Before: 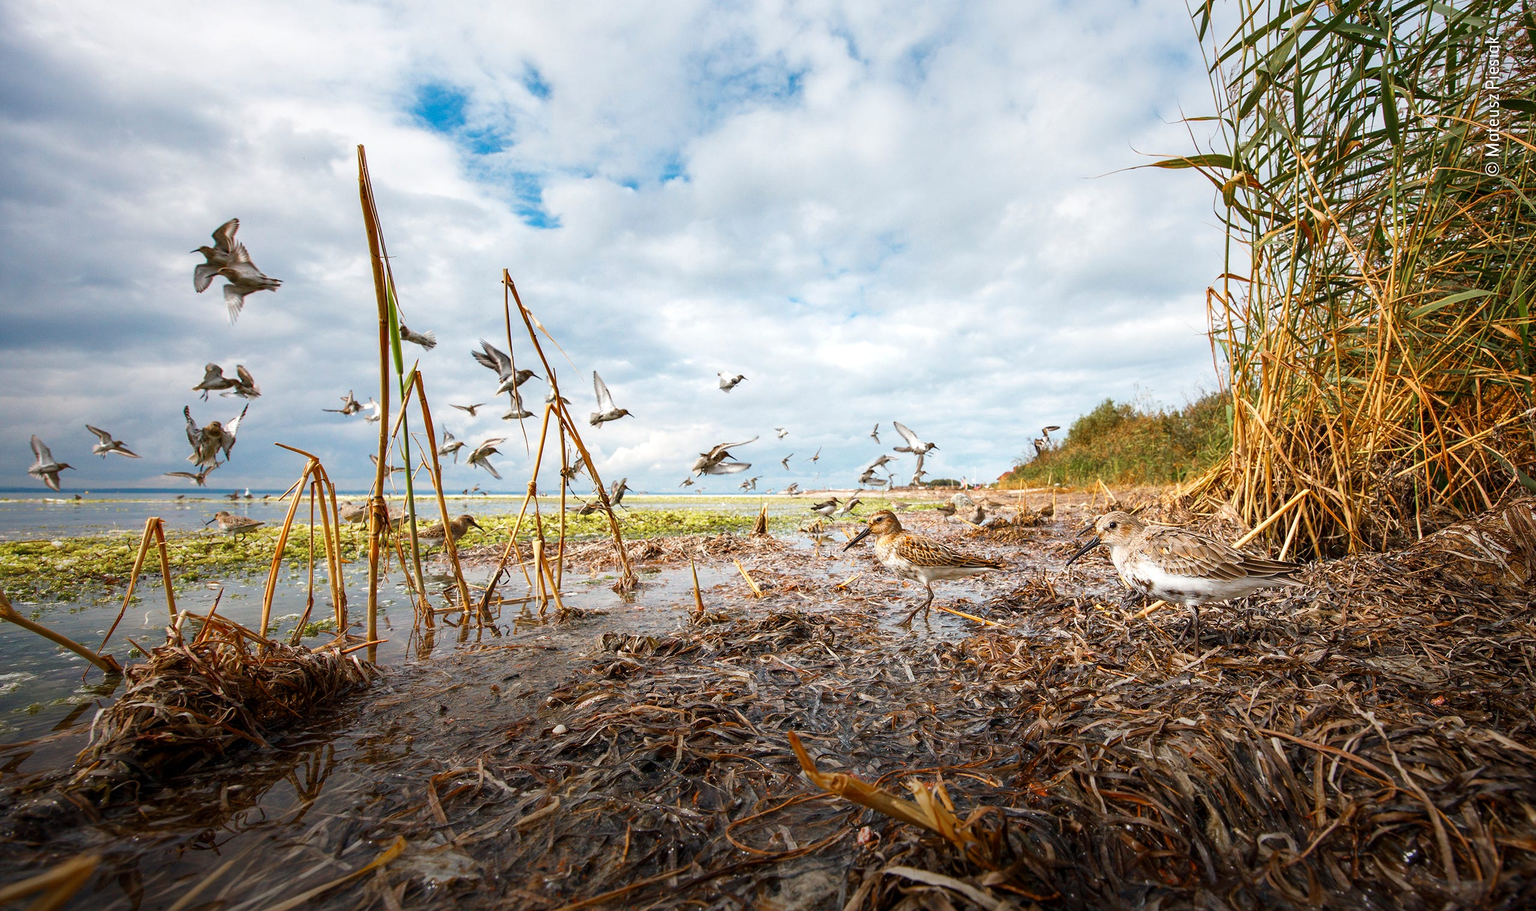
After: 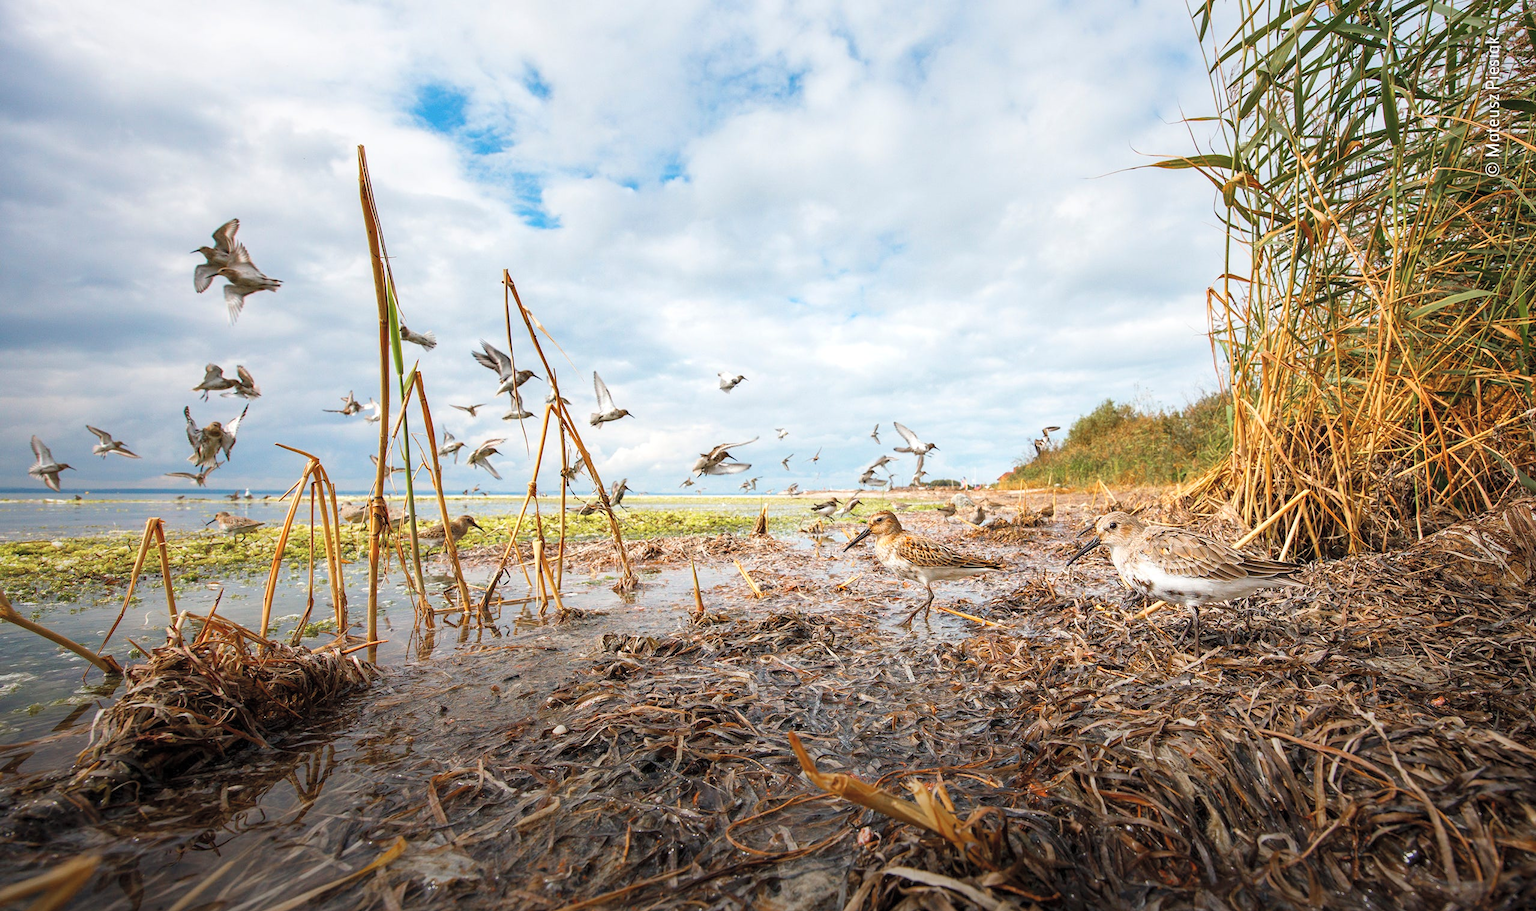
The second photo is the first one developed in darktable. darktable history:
contrast brightness saturation: brightness 0.148
